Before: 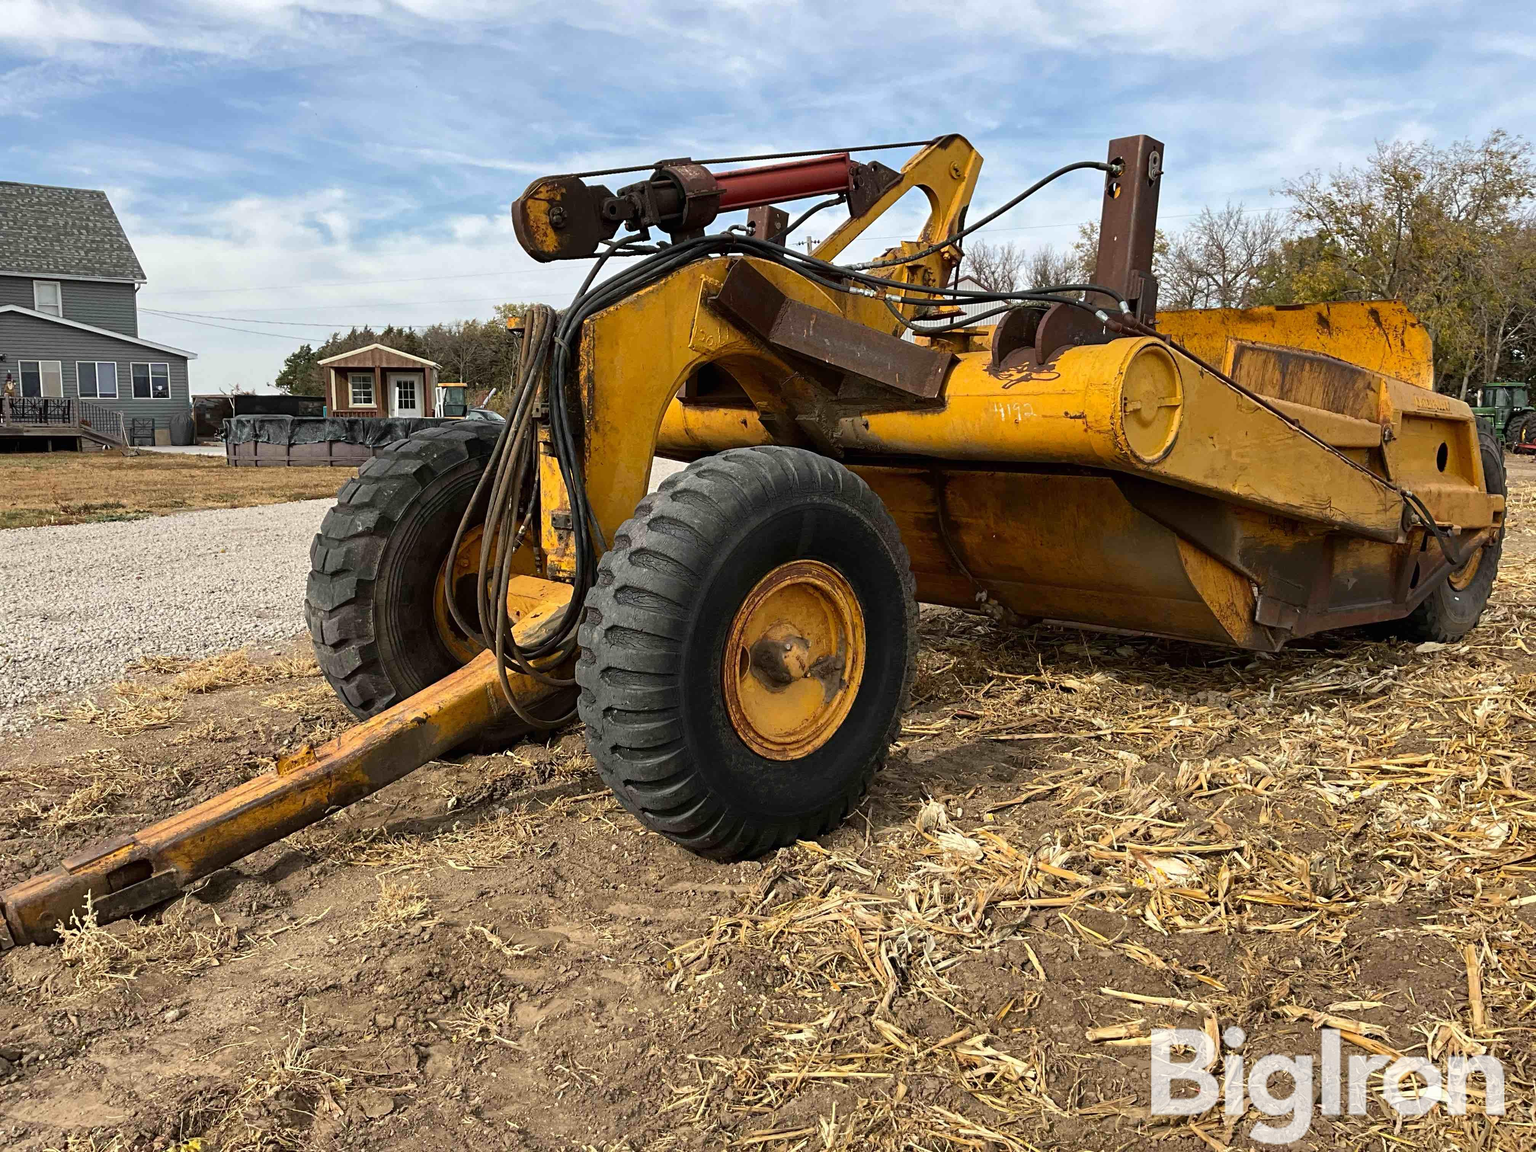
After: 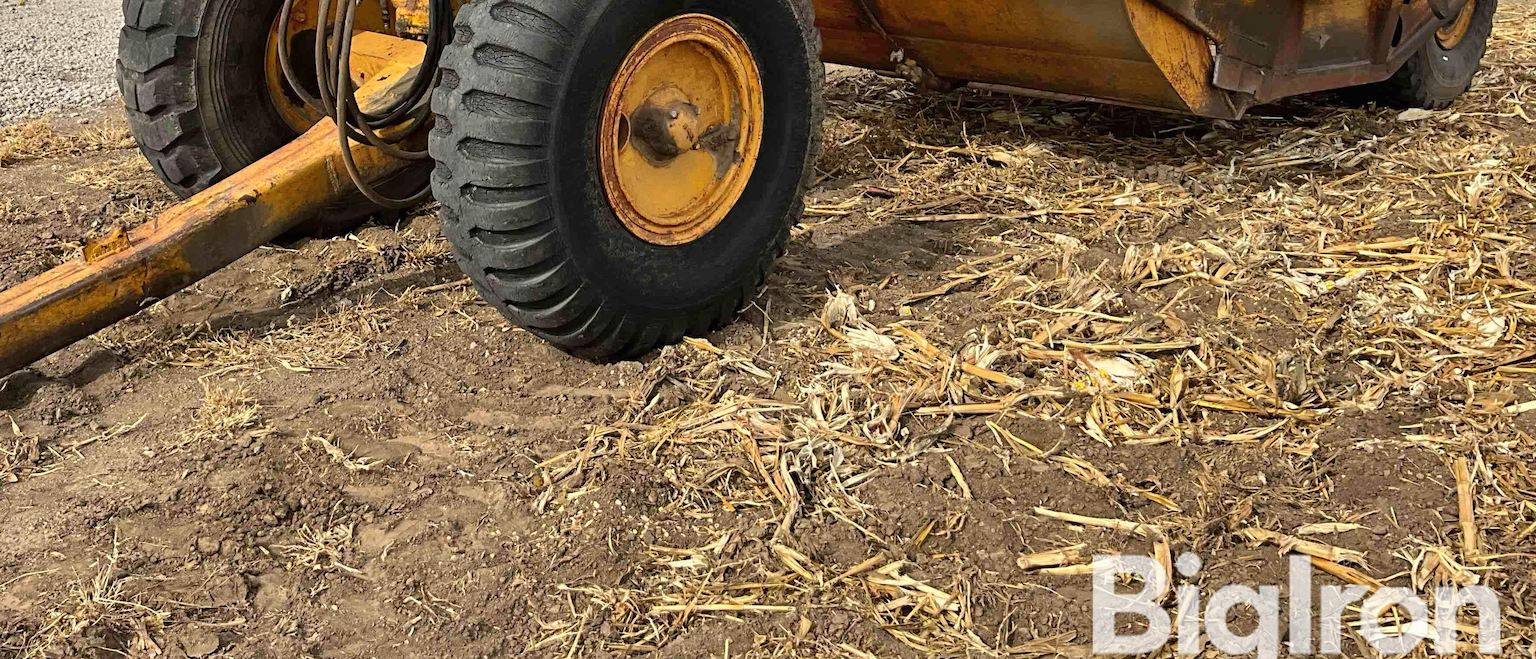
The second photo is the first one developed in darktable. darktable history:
shadows and highlights: low approximation 0.01, soften with gaussian
crop and rotate: left 13.31%, top 47.644%, bottom 2.731%
